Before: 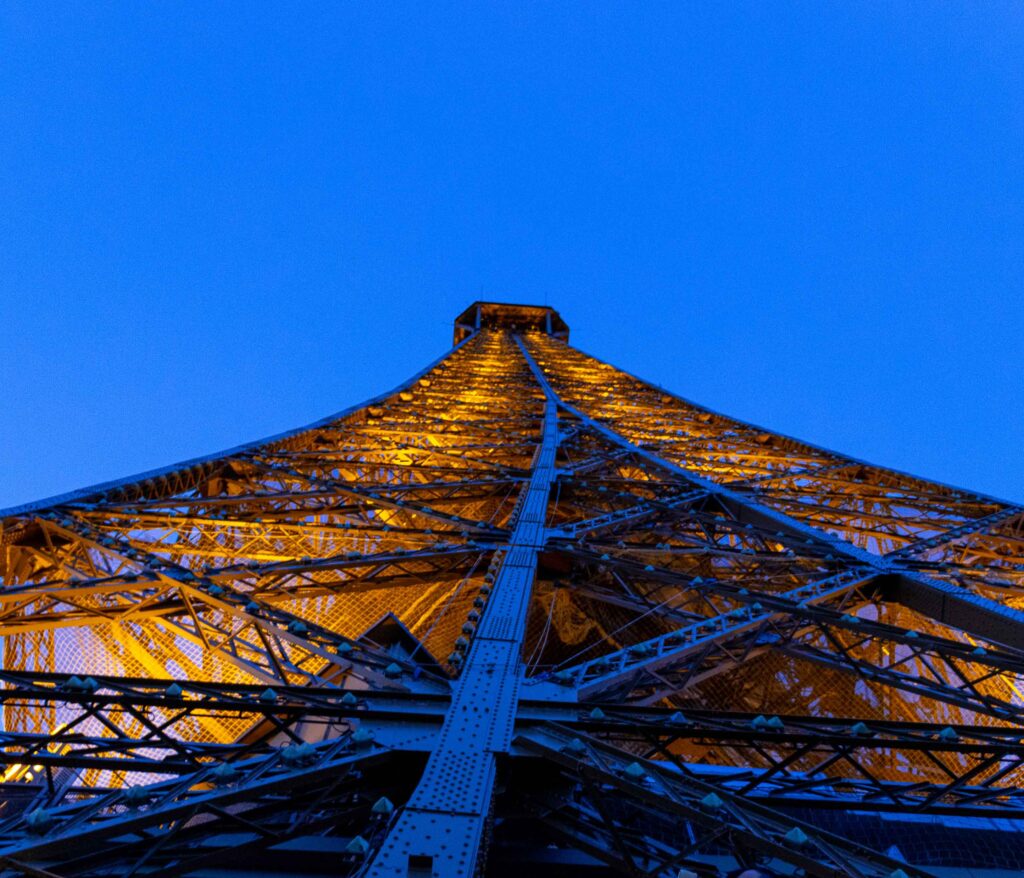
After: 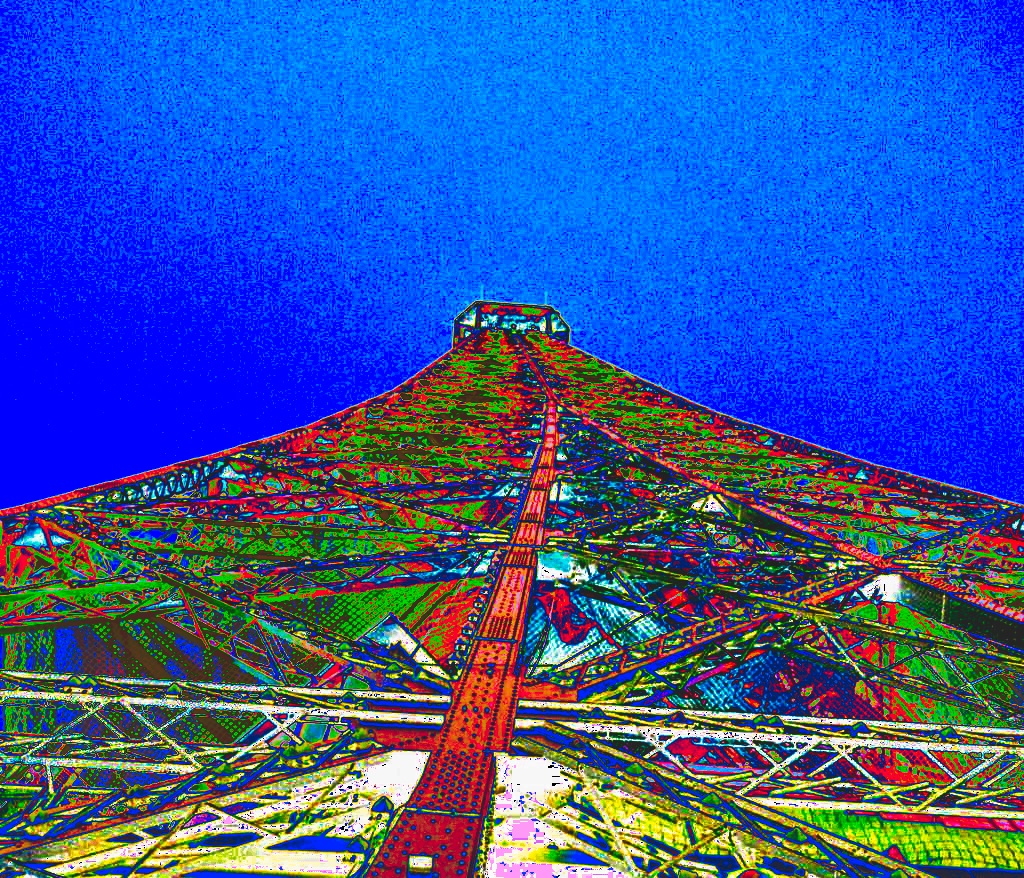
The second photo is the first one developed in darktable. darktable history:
shadows and highlights: on, module defaults
color balance rgb: linear chroma grading › global chroma 15%, perceptual saturation grading › global saturation 30%
contrast brightness saturation: brightness 0.13
tone curve: curves: ch0 [(0, 0) (0.003, 0.99) (0.011, 0.983) (0.025, 0.934) (0.044, 0.719) (0.069, 0.382) (0.1, 0.204) (0.136, 0.093) (0.177, 0.094) (0.224, 0.093) (0.277, 0.098) (0.335, 0.214) (0.399, 0.616) (0.468, 0.827) (0.543, 0.464) (0.623, 0.145) (0.709, 0.127) (0.801, 0.187) (0.898, 0.203) (1, 1)], preserve colors none
